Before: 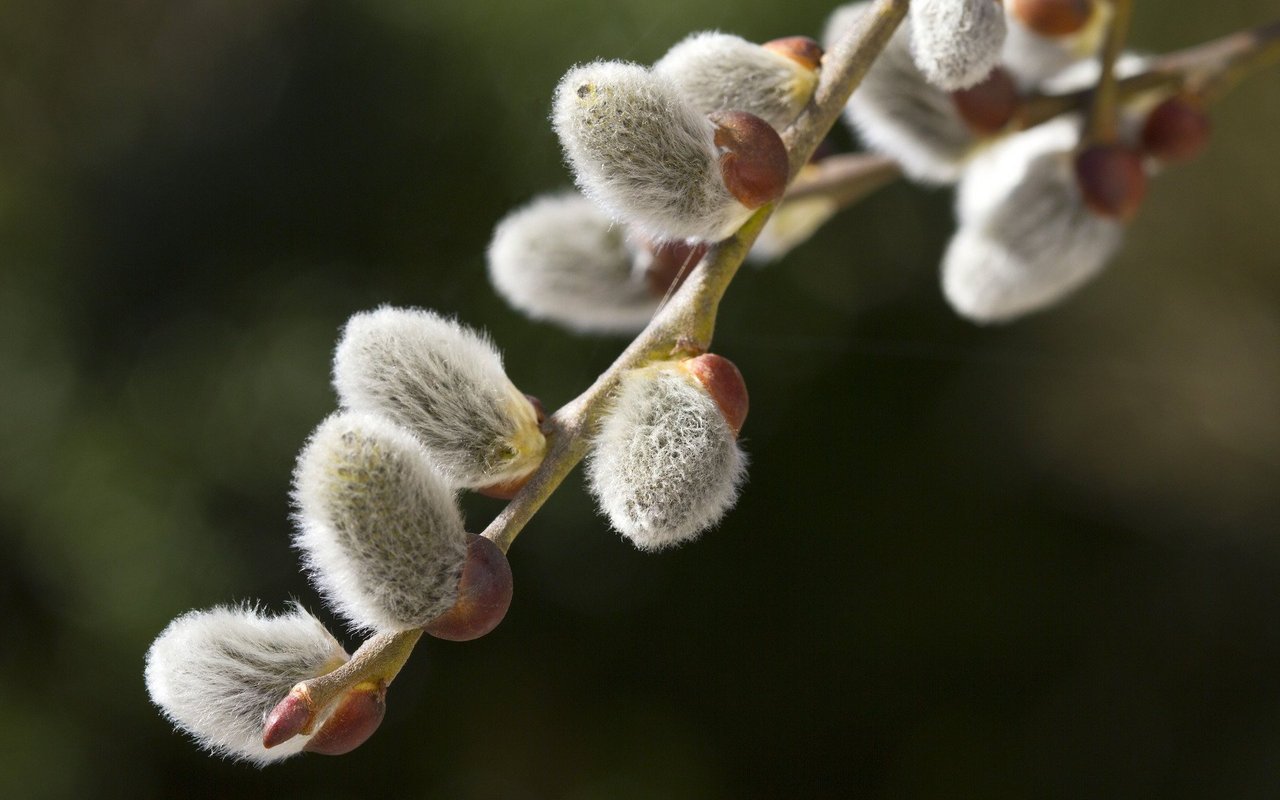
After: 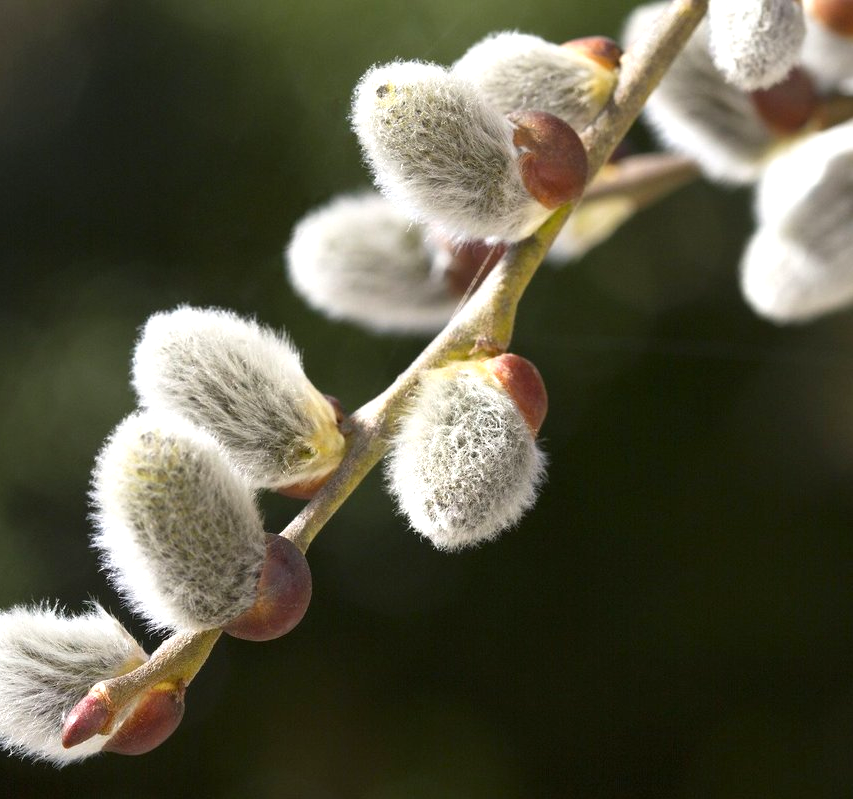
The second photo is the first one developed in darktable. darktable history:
exposure: exposure 0.507 EV, compensate highlight preservation false
crop and rotate: left 15.754%, right 17.579%
